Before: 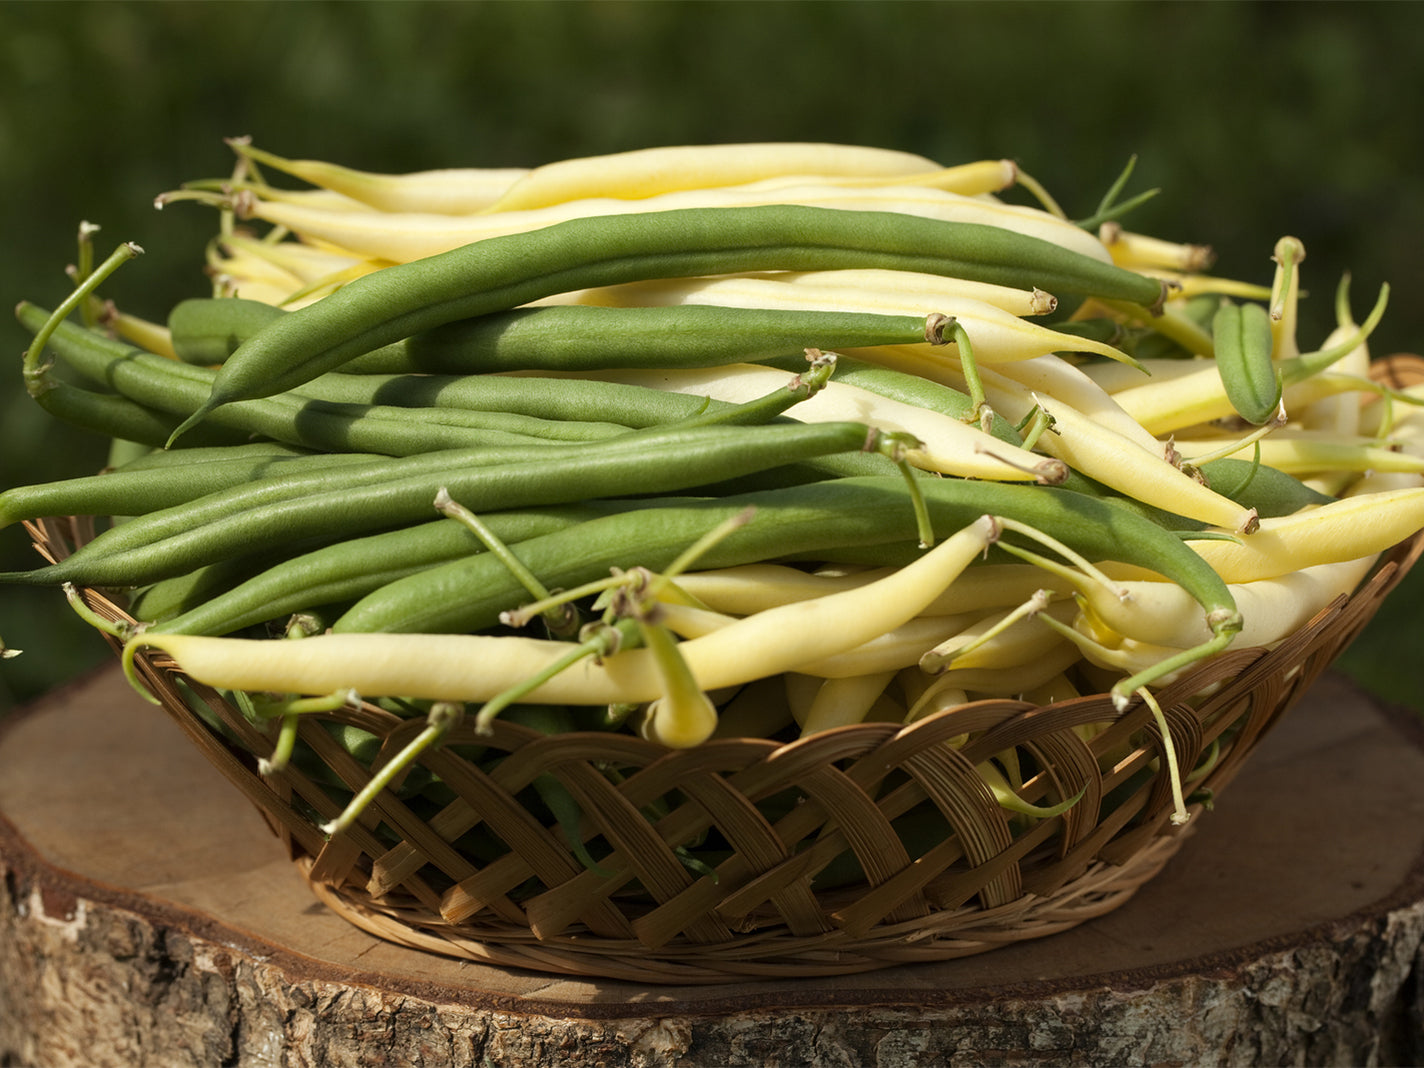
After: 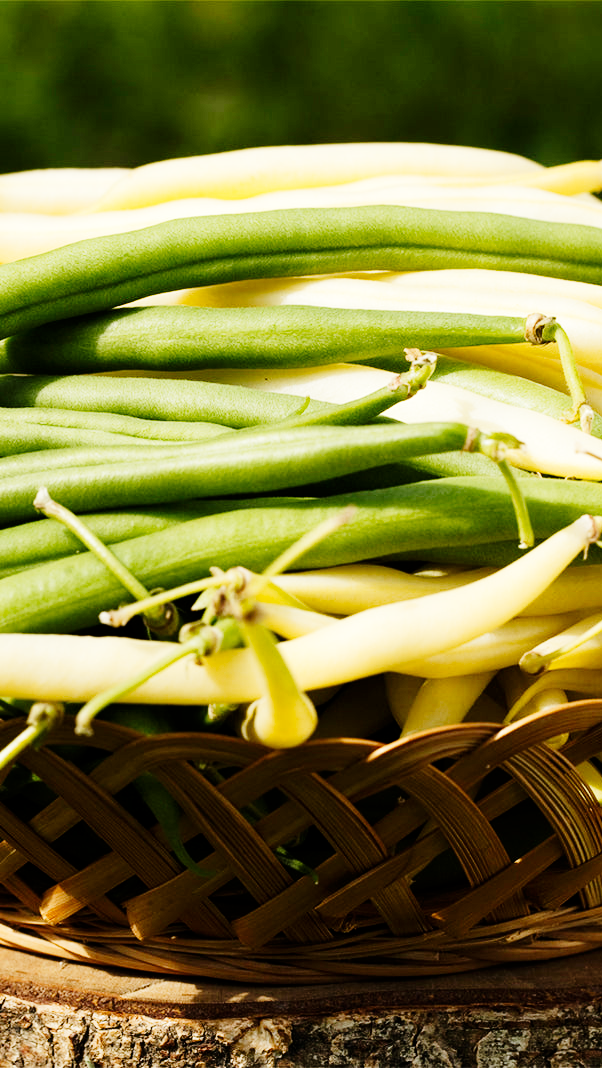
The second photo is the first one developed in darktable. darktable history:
tone equalizer: edges refinement/feathering 500, mask exposure compensation -1.57 EV, preserve details no
tone curve: curves: ch0 [(0, 0) (0.004, 0) (0.133, 0.071) (0.325, 0.456) (0.832, 0.957) (1, 1)], preserve colors none
crop: left 28.157%, right 29.532%
